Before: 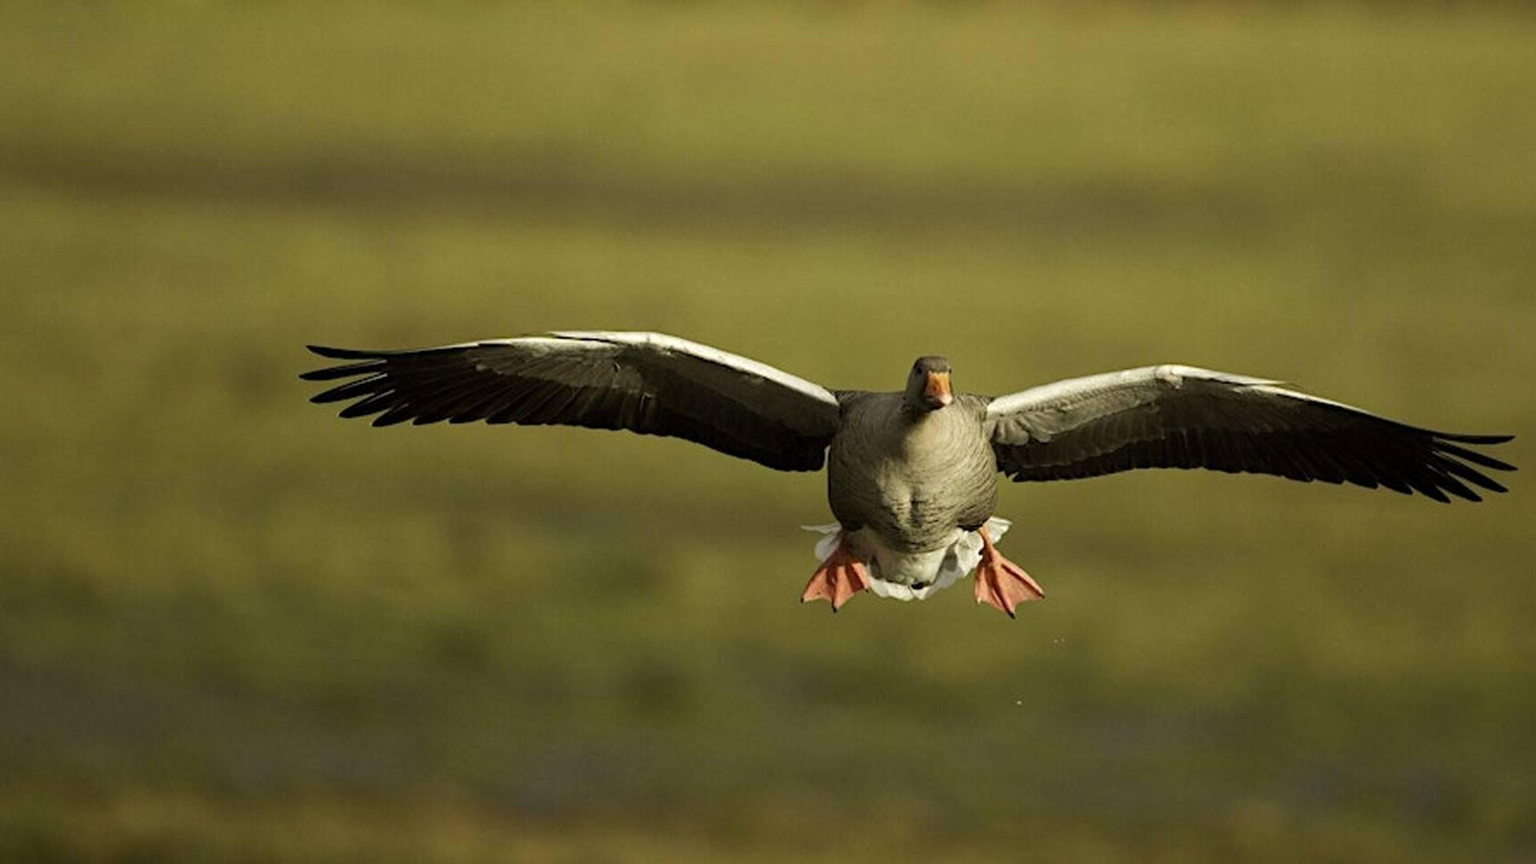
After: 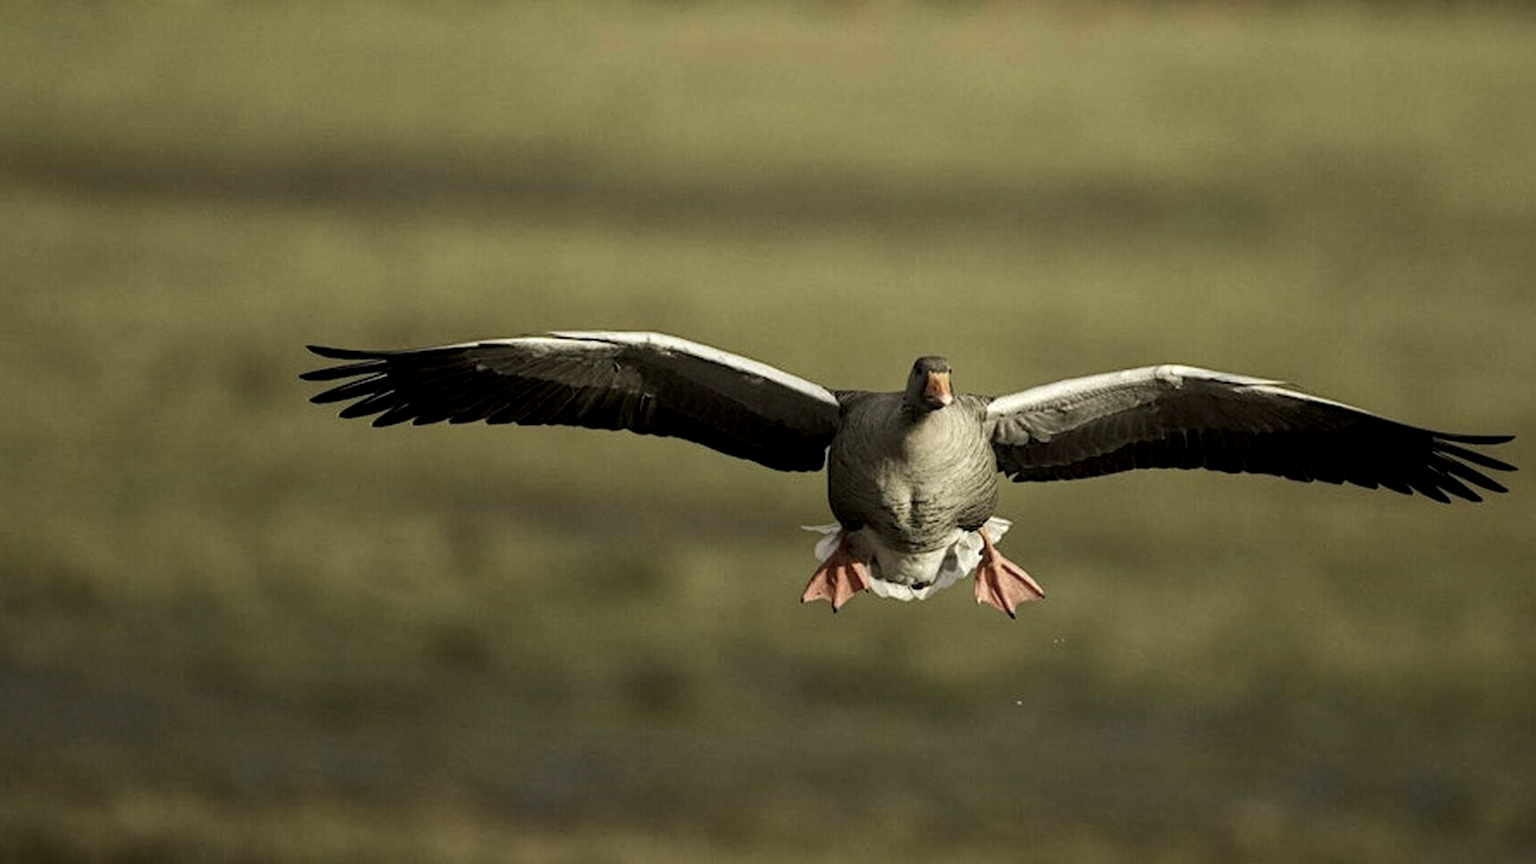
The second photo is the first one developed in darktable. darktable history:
contrast brightness saturation: contrast 0.1, saturation -0.3
local contrast: on, module defaults
